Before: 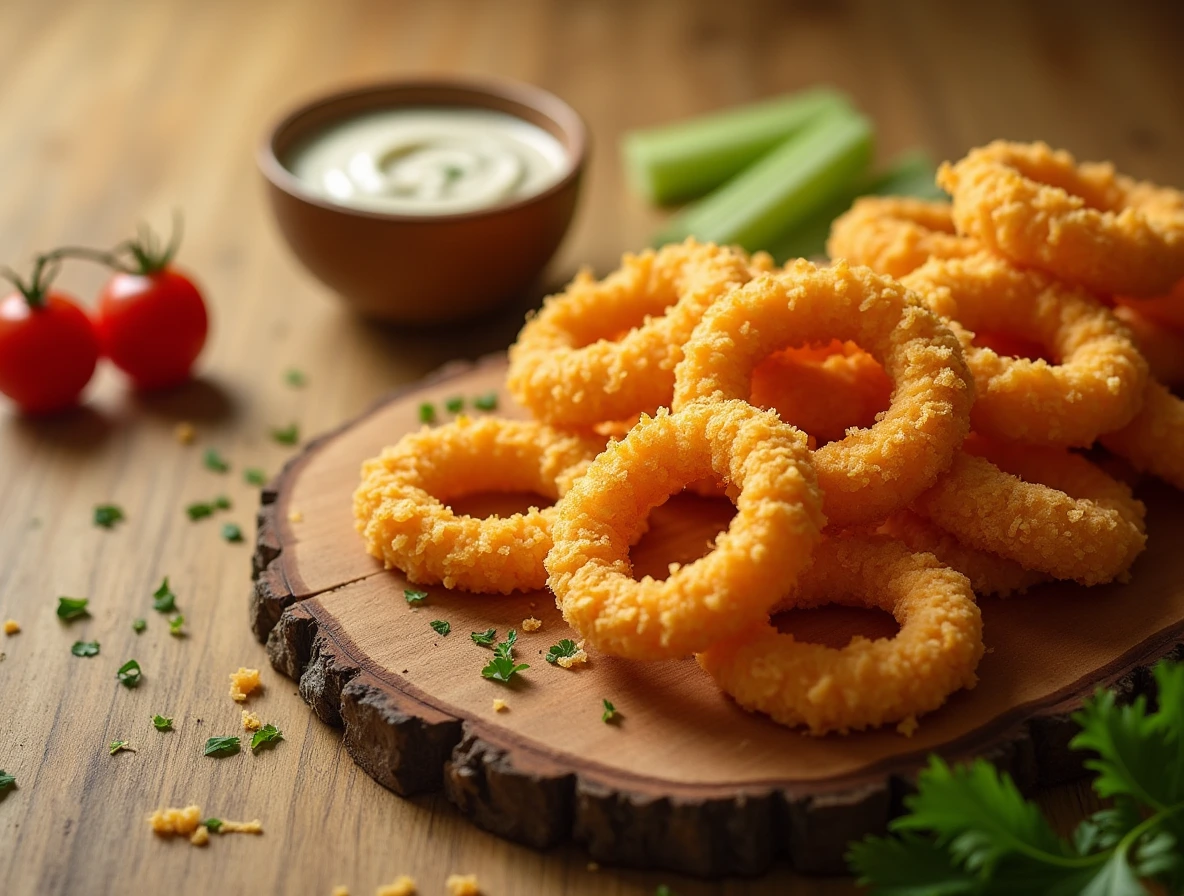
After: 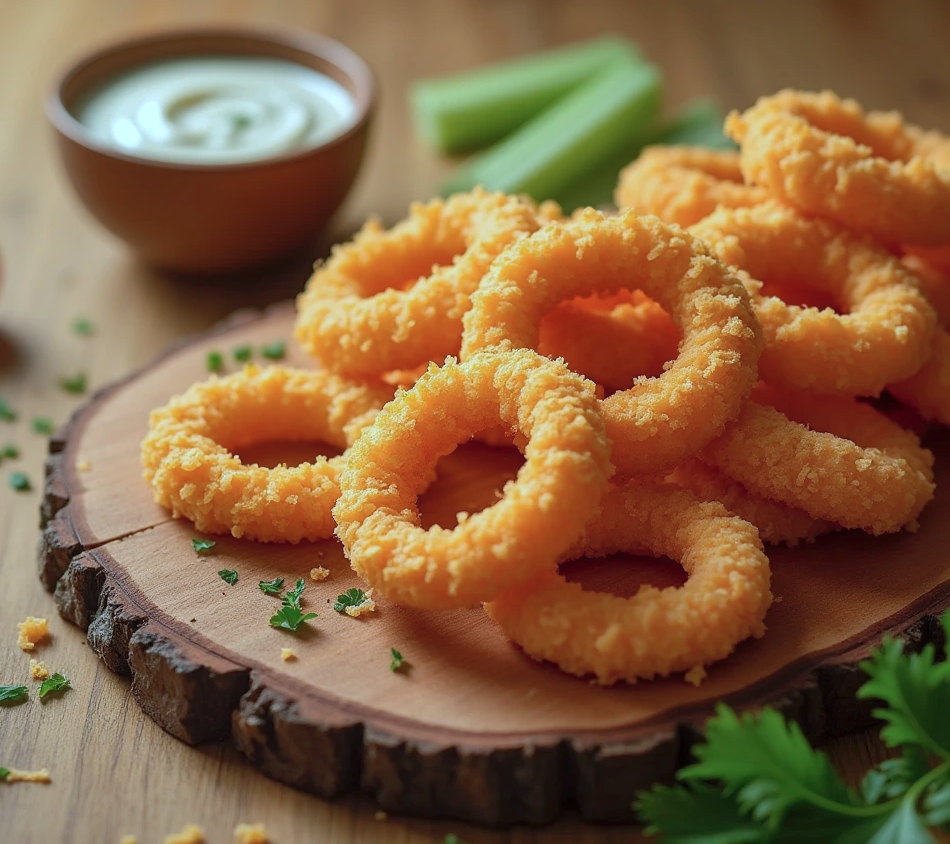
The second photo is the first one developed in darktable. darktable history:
crop and rotate: left 17.959%, top 5.771%, right 1.742%
shadows and highlights: on, module defaults
color correction: highlights a* -9.73, highlights b* -21.22
